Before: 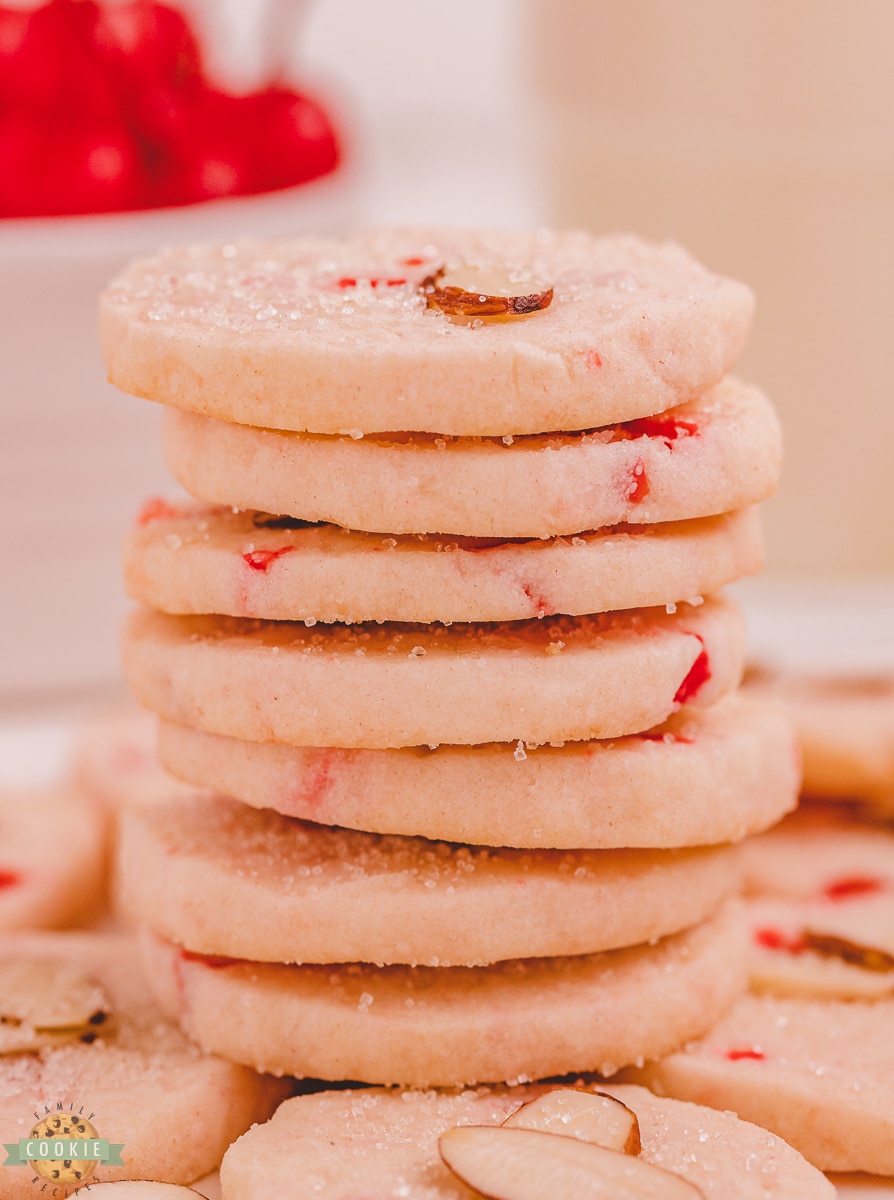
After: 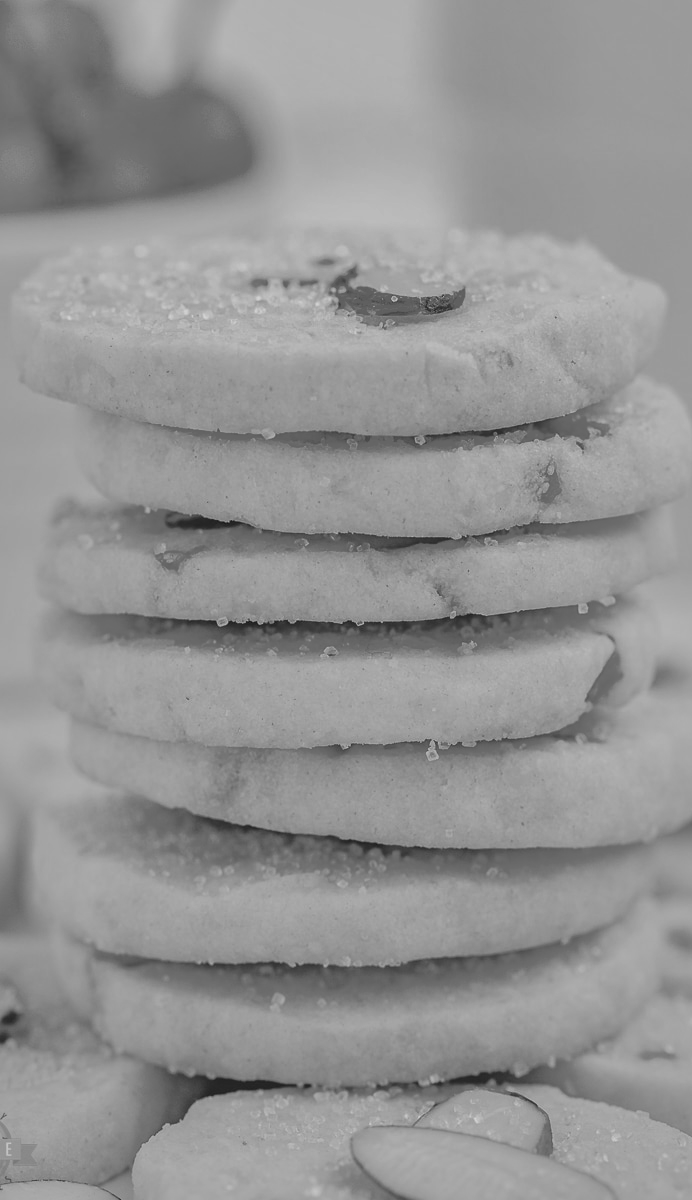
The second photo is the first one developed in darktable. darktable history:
white balance: red 1.138, green 0.996, blue 0.812
color calibration: output gray [0.18, 0.41, 0.41, 0], gray › normalize channels true, illuminant same as pipeline (D50), adaptation XYZ, x 0.346, y 0.359, gamut compression 0
shadows and highlights: shadows 40, highlights -60
crop: left 9.88%, right 12.664%
